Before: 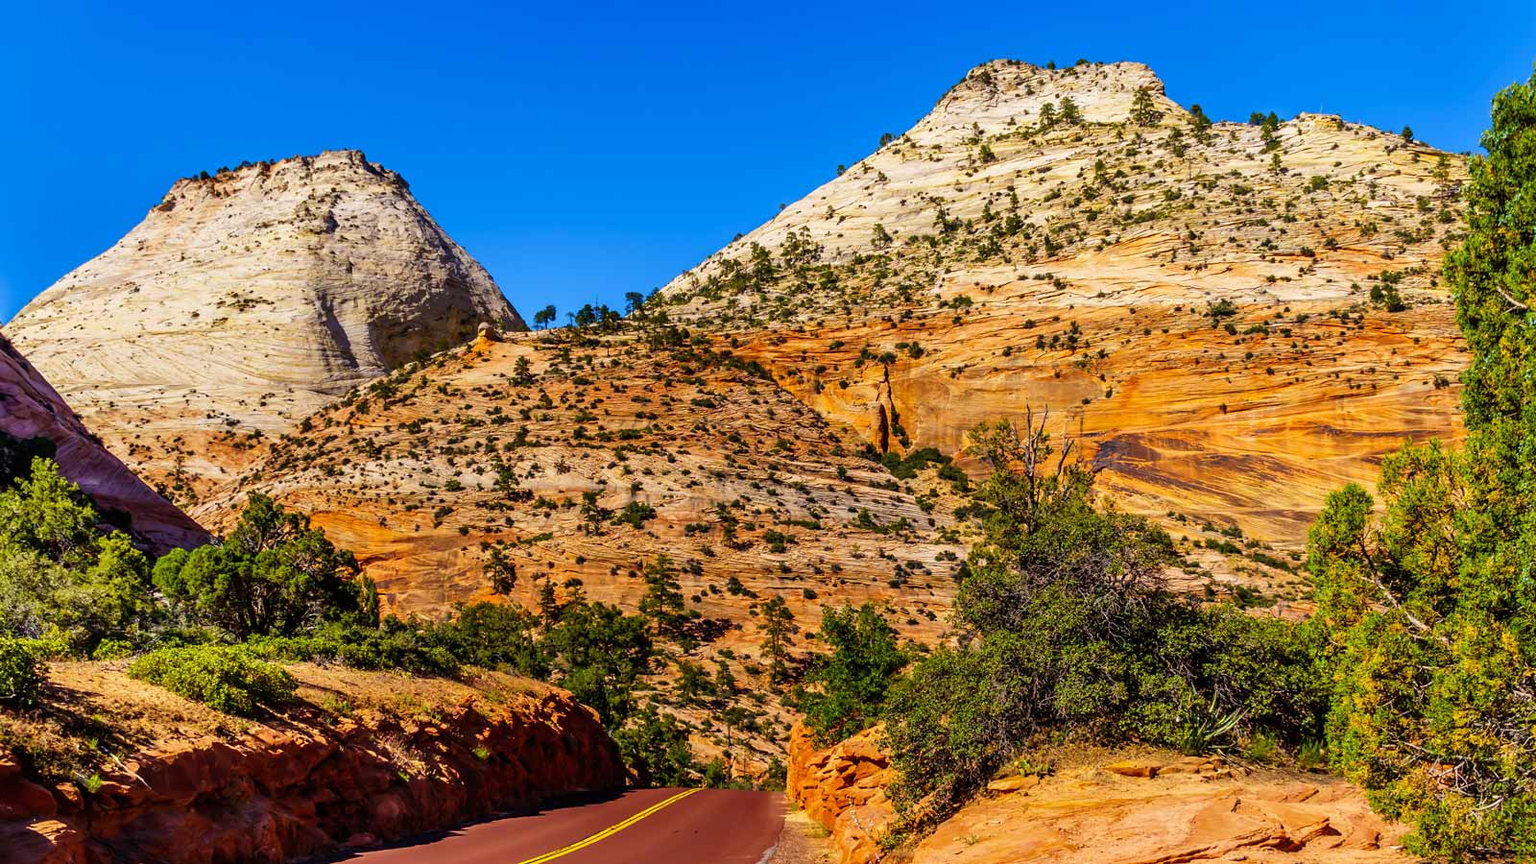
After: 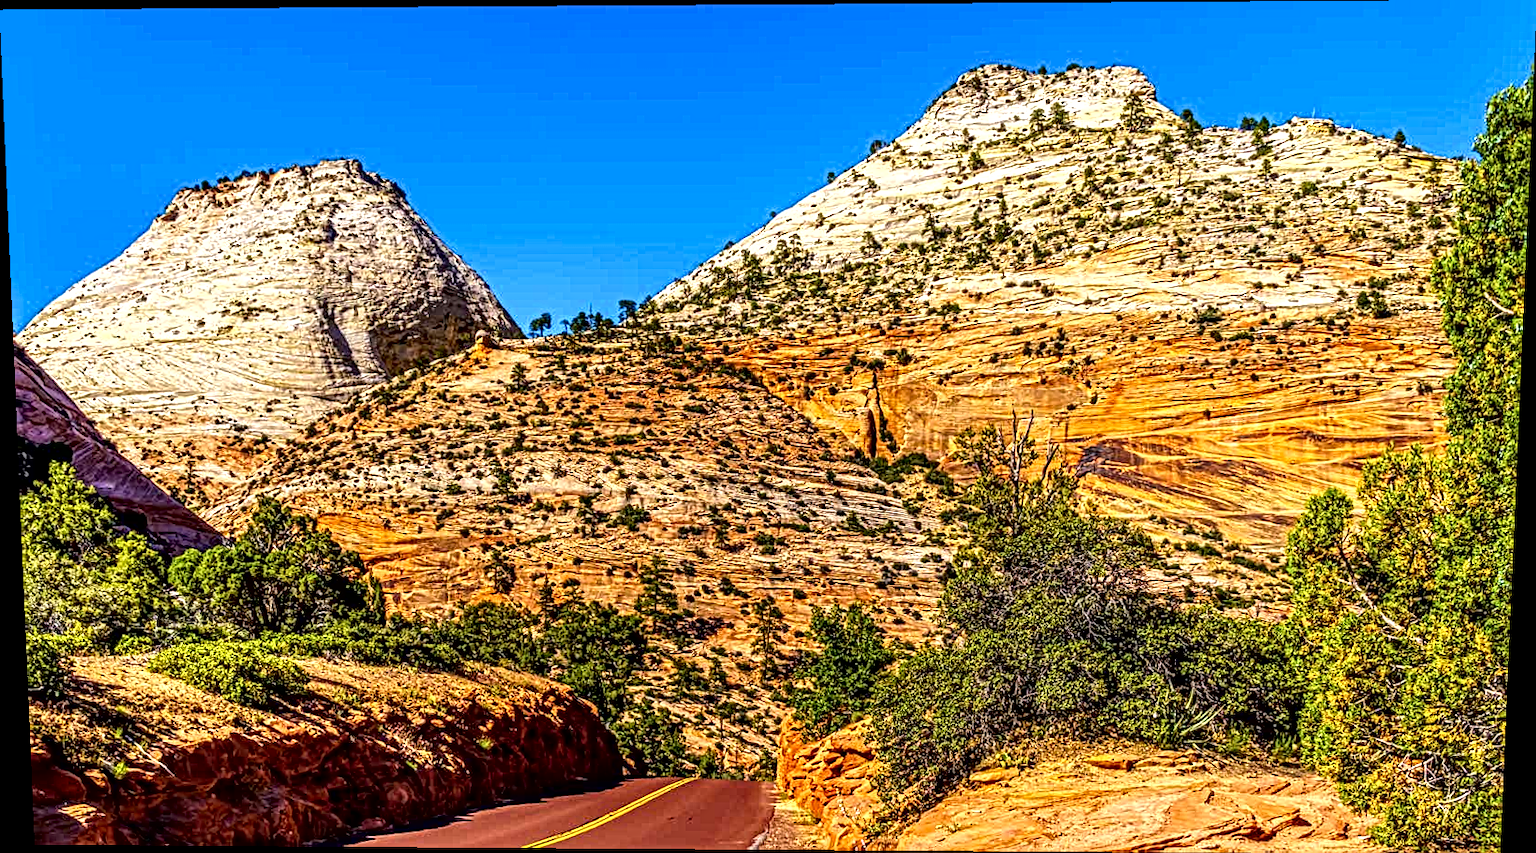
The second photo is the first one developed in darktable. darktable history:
exposure: black level correction 0.005, exposure 0.417 EV, compensate highlight preservation false
local contrast: mode bilateral grid, contrast 20, coarseness 3, detail 300%, midtone range 0.2
rotate and perspective: lens shift (vertical) 0.048, lens shift (horizontal) -0.024, automatic cropping off
